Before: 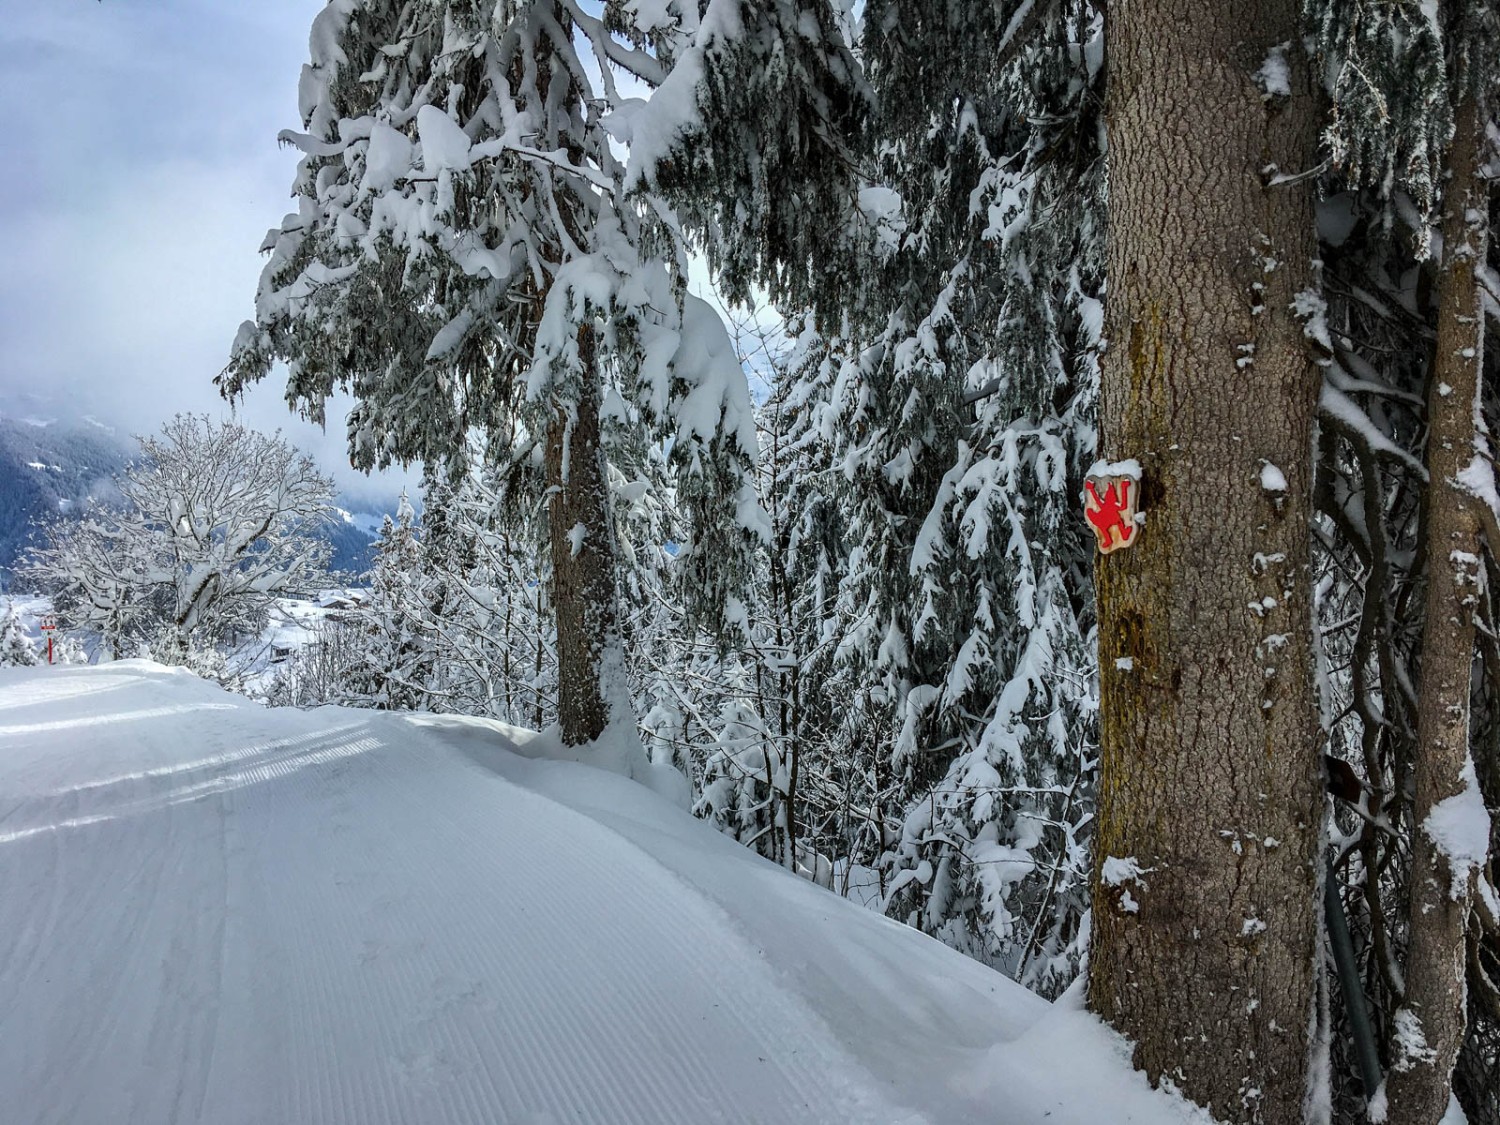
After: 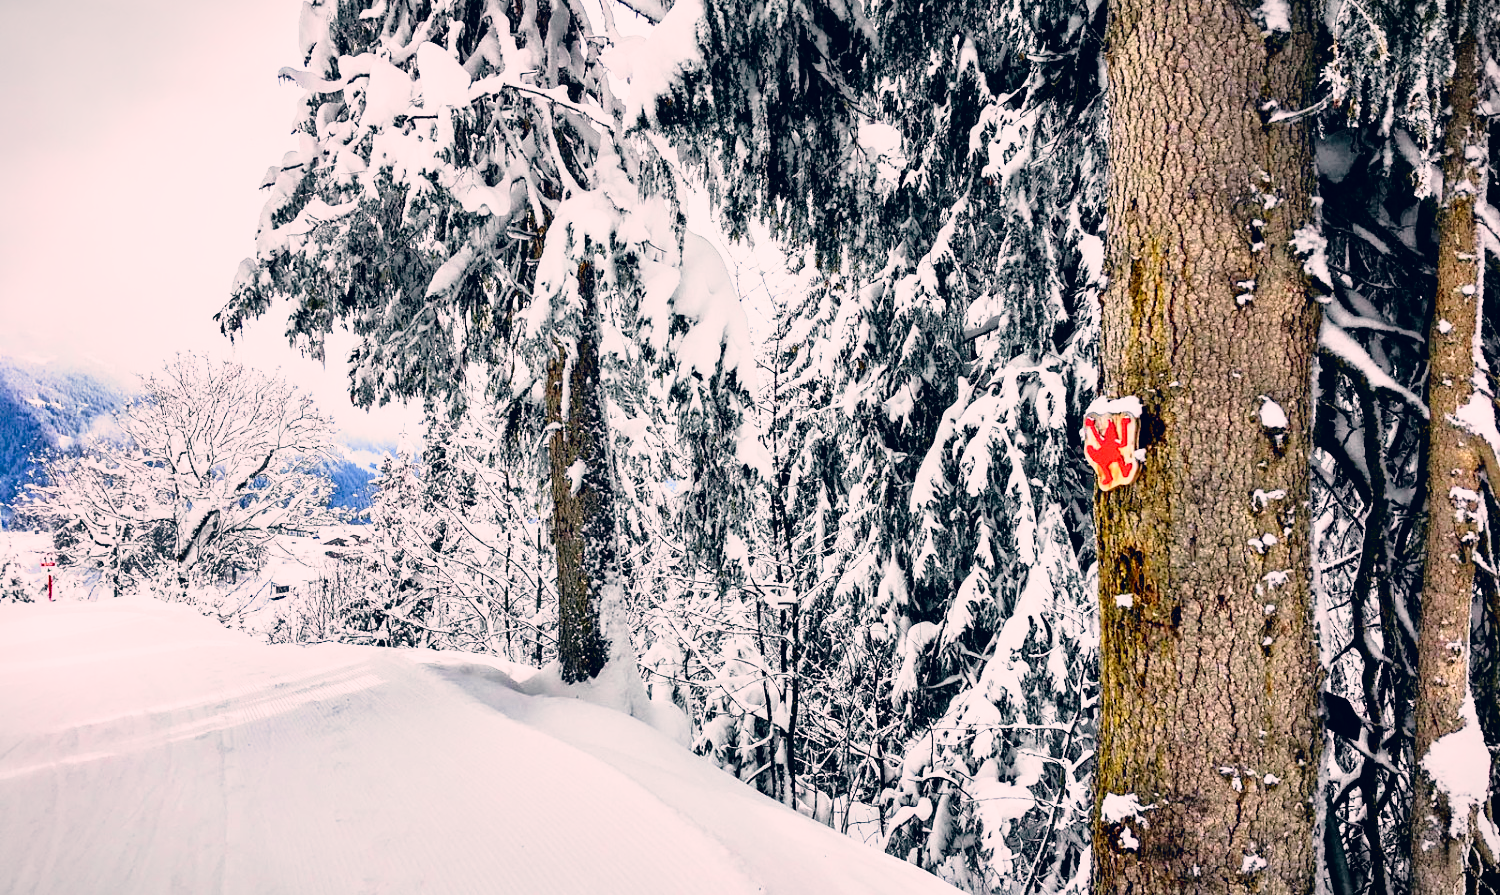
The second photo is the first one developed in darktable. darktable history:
crop and rotate: top 5.668%, bottom 14.77%
tone curve: curves: ch0 [(0, 0) (0.062, 0.023) (0.168, 0.142) (0.359, 0.44) (0.469, 0.544) (0.634, 0.722) (0.839, 0.909) (0.998, 0.978)]; ch1 [(0, 0) (0.437, 0.453) (0.472, 0.47) (0.502, 0.504) (0.527, 0.546) (0.568, 0.619) (0.608, 0.665) (0.669, 0.748) (0.859, 0.899) (1, 1)]; ch2 [(0, 0) (0.33, 0.301) (0.421, 0.443) (0.473, 0.498) (0.509, 0.5) (0.535, 0.564) (0.575, 0.625) (0.608, 0.676) (1, 1)], color space Lab, independent channels, preserve colors none
vignetting: fall-off start 100.95%, brightness -0.323, width/height ratio 1.324
shadows and highlights: soften with gaussian
base curve: curves: ch0 [(0, 0) (0.012, 0.01) (0.073, 0.168) (0.31, 0.711) (0.645, 0.957) (1, 1)], preserve colors none
color correction: highlights a* 14, highlights b* 5.67, shadows a* -5.09, shadows b* -15.31, saturation 0.867
